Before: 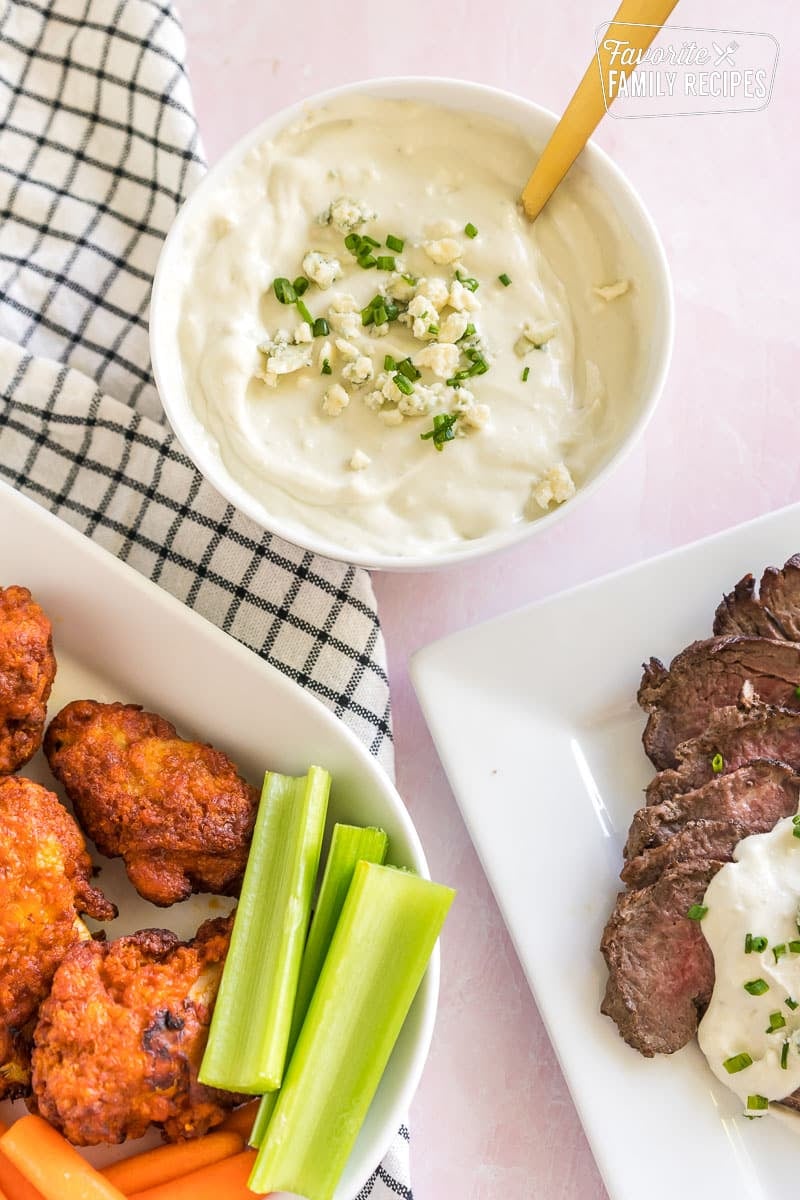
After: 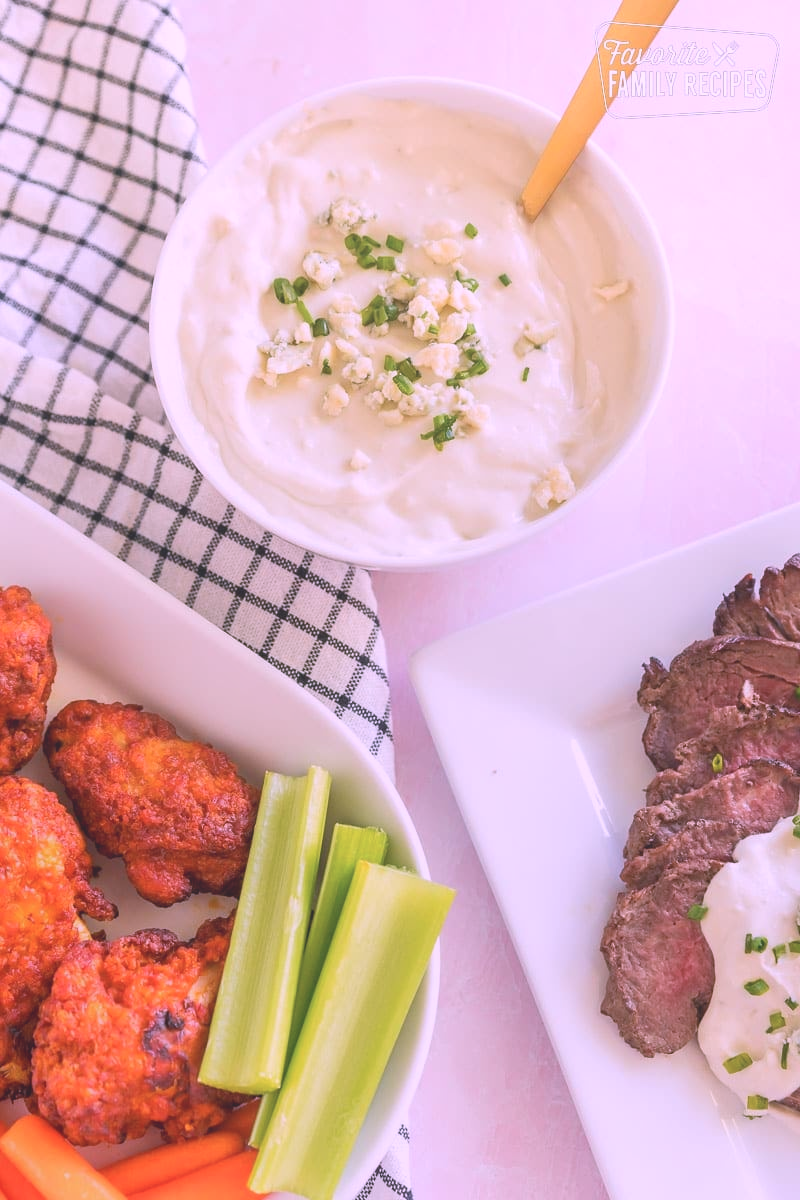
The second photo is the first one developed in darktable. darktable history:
local contrast: detail 72%
color correction: highlights a* 16.23, highlights b* -20.26
